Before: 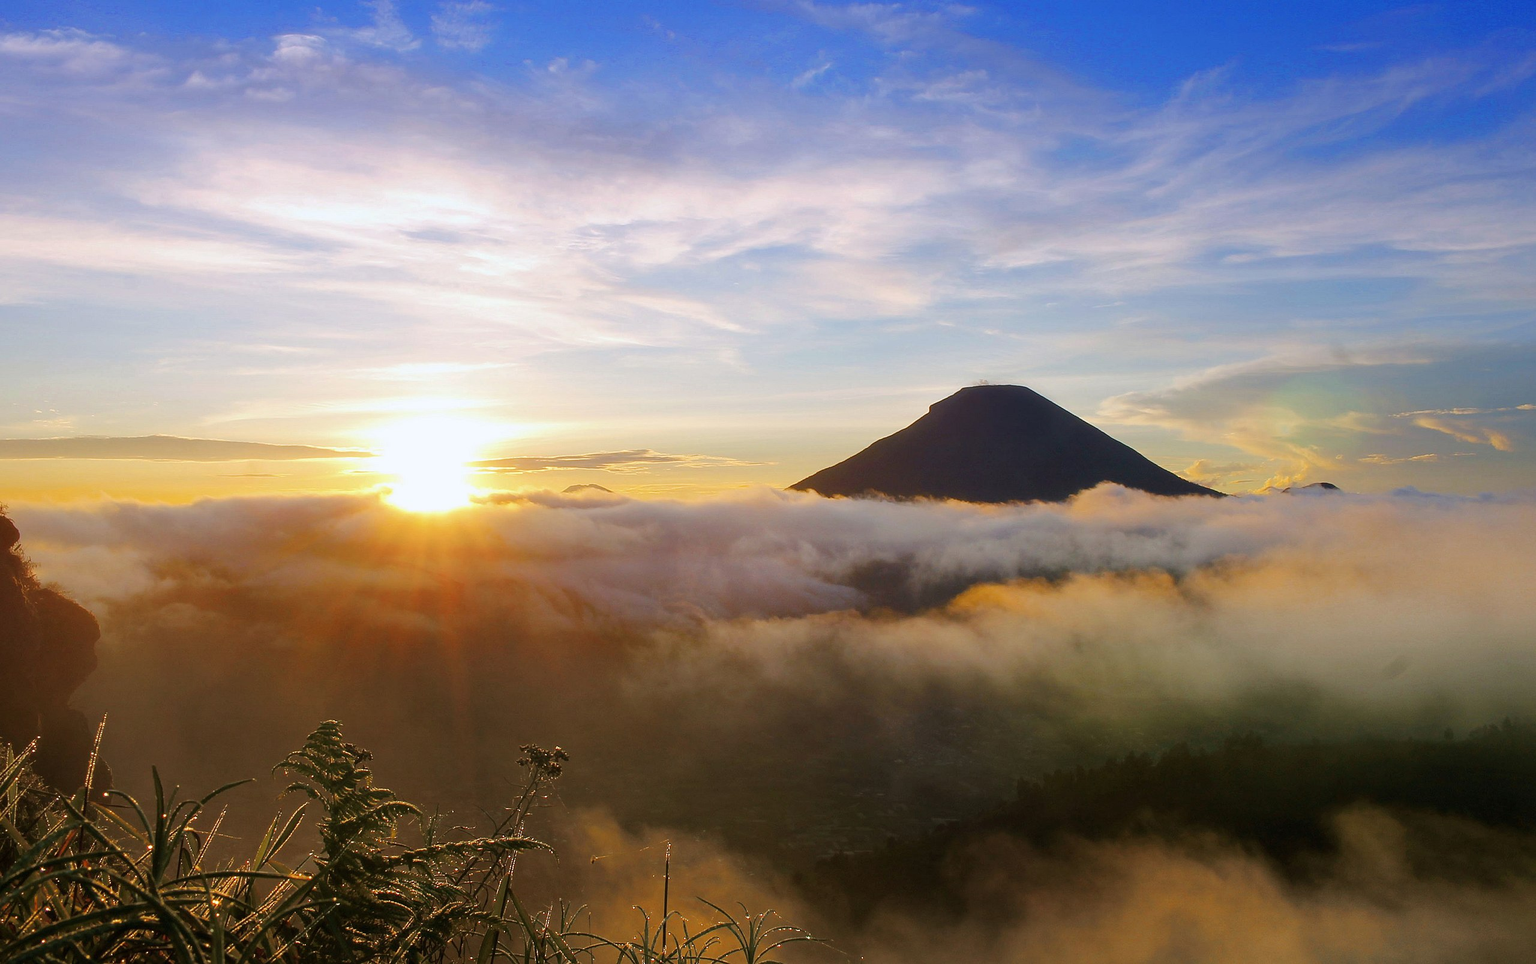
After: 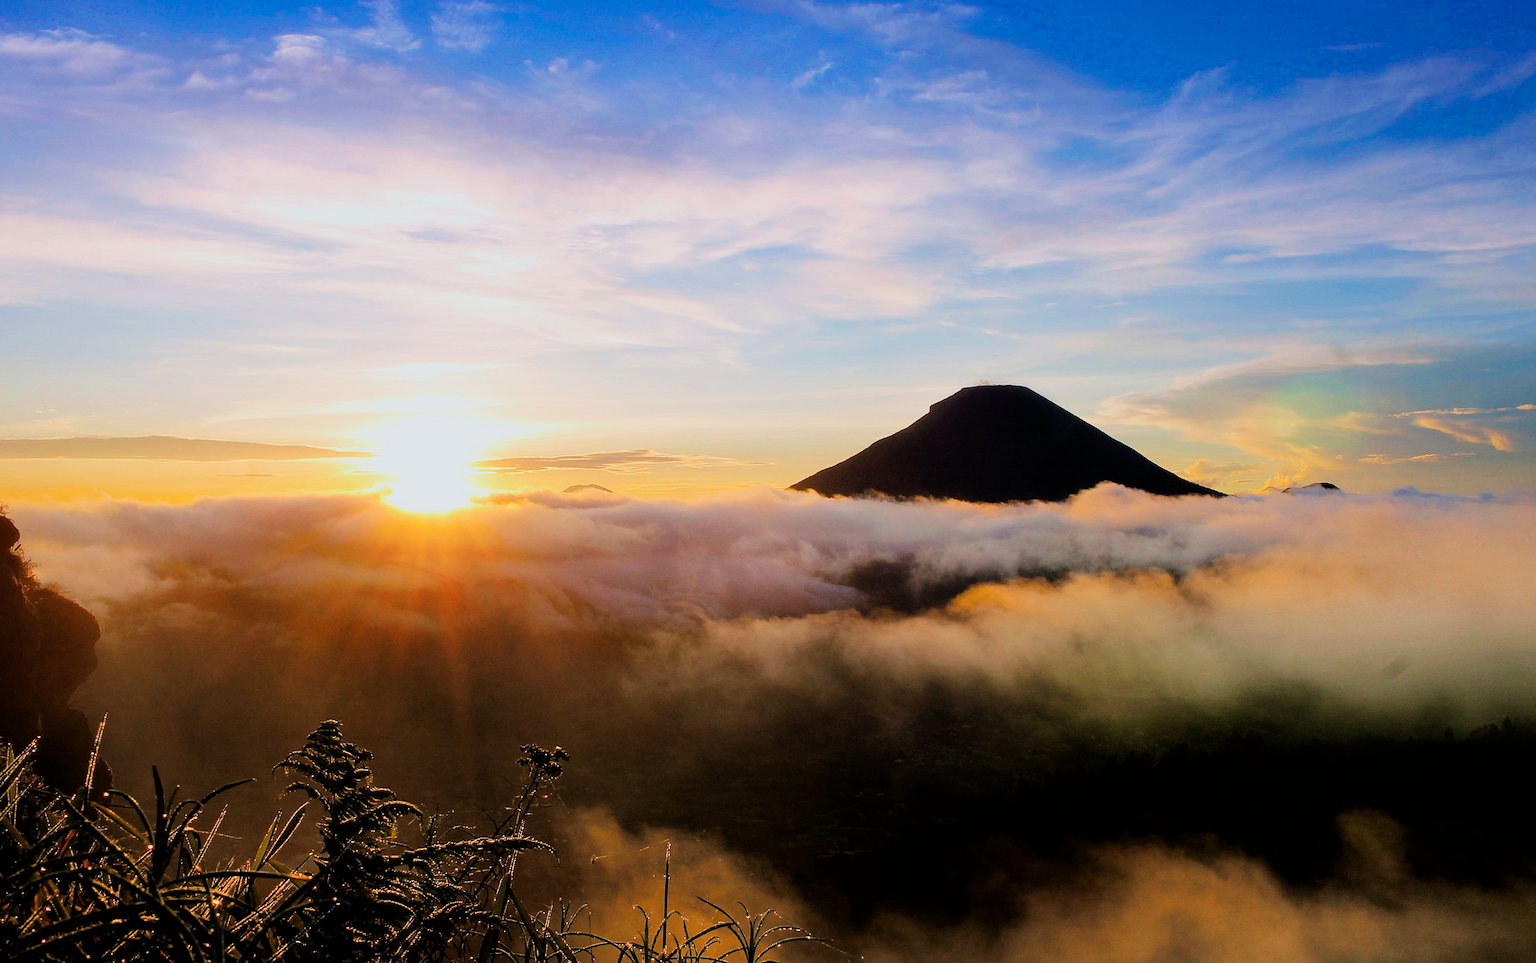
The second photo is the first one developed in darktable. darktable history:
velvia: on, module defaults
filmic rgb: black relative exposure -5.07 EV, white relative exposure 3.96 EV, hardness 2.9, contrast 1.4, highlights saturation mix -31.34%
